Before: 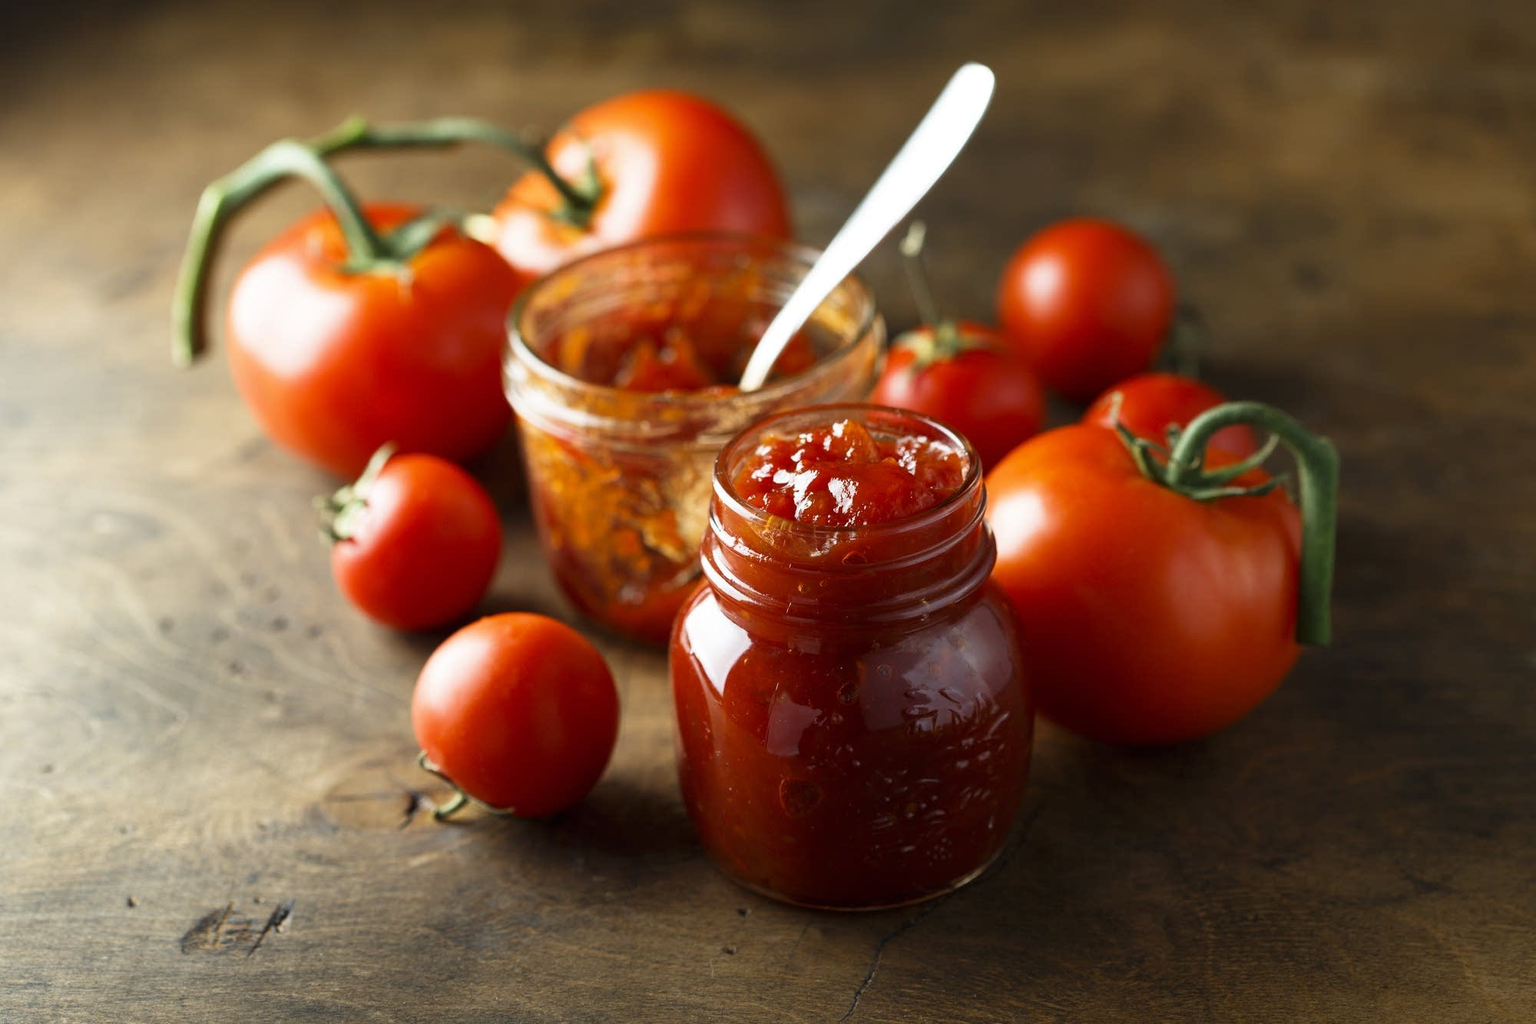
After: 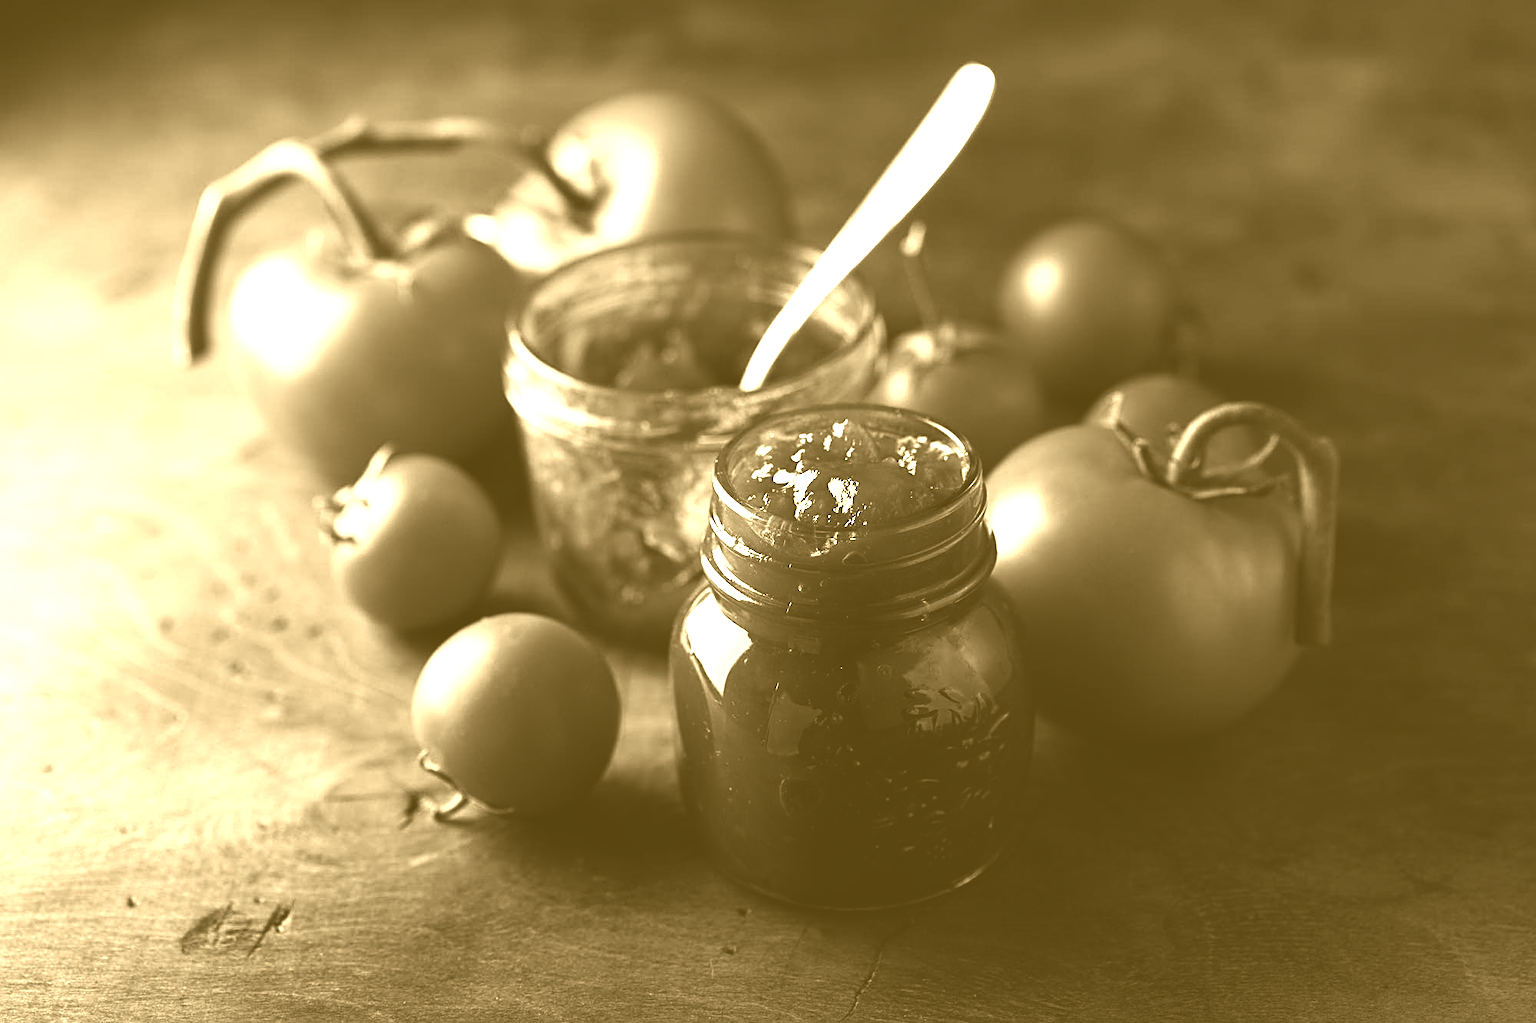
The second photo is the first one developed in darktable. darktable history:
color zones: curves: ch1 [(0.113, 0.438) (0.75, 0.5)]; ch2 [(0.12, 0.526) (0.75, 0.5)]
contrast brightness saturation: contrast 0.13, brightness -0.24, saturation 0.14
colorize: hue 36°, source mix 100%
sharpen: on, module defaults
color correction: saturation 1.11
